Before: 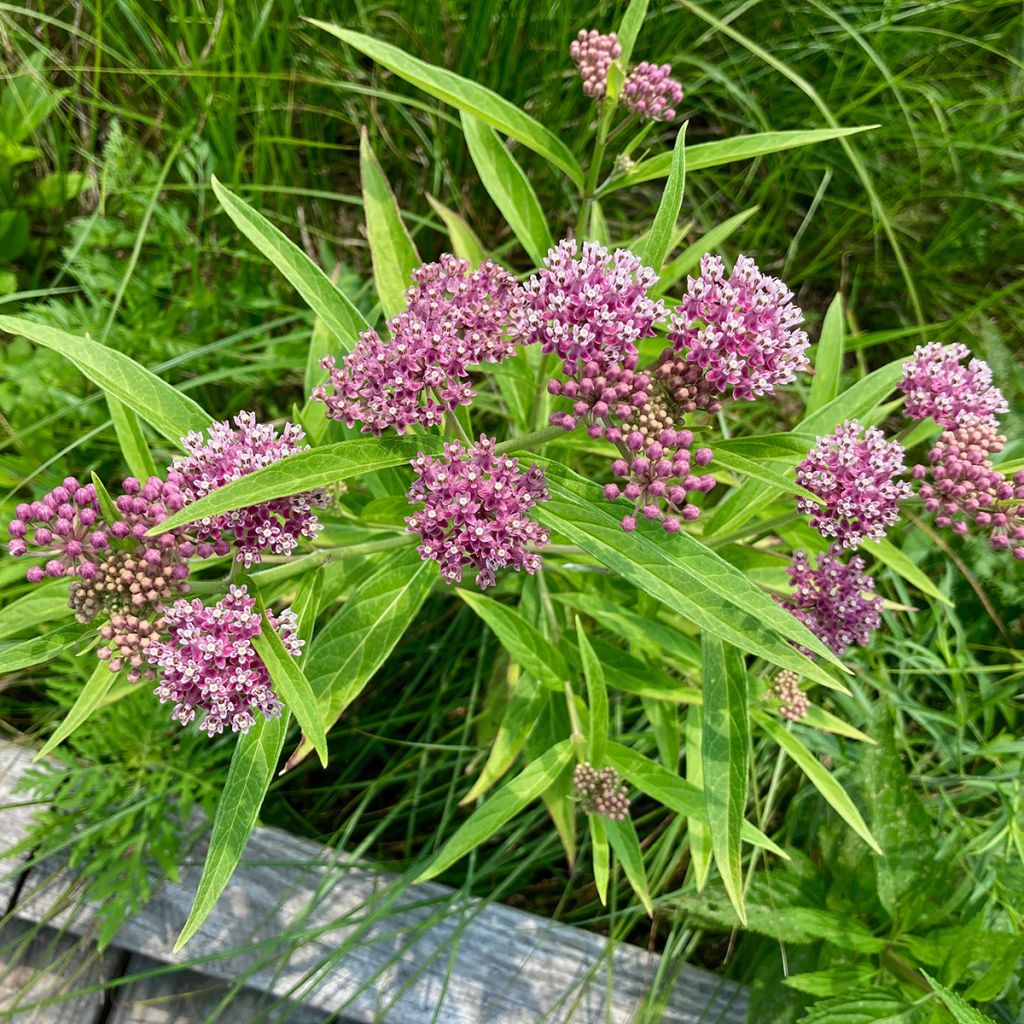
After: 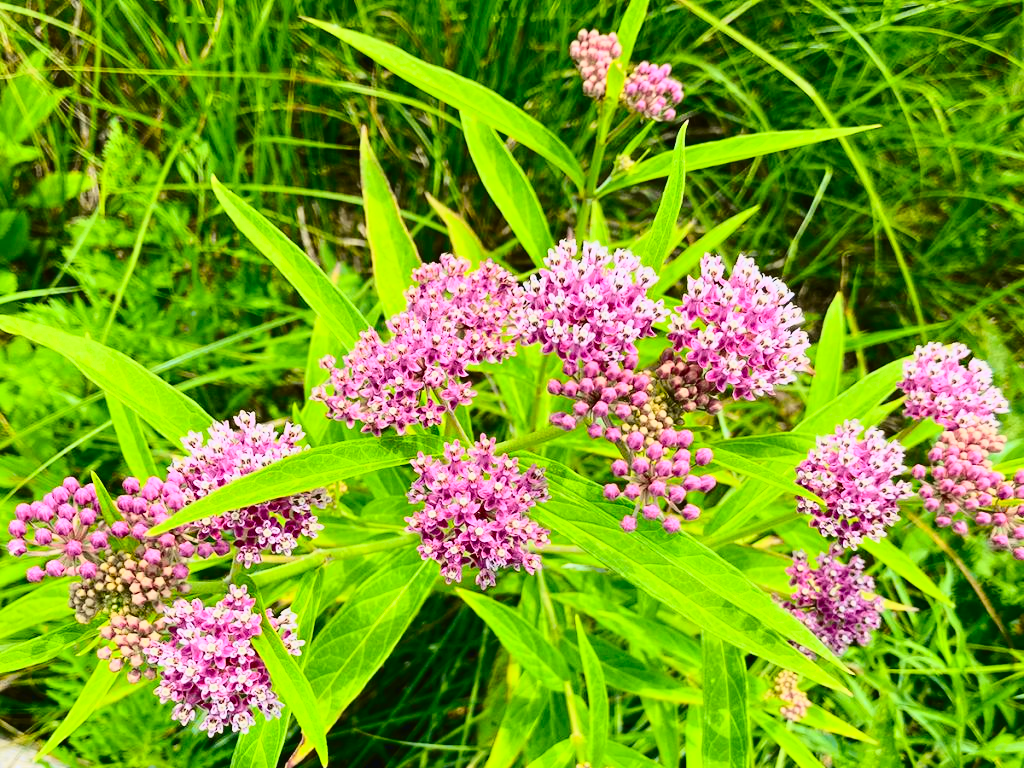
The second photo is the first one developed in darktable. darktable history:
tone curve: curves: ch0 [(0.003, 0.023) (0.071, 0.052) (0.249, 0.201) (0.466, 0.557) (0.625, 0.761) (0.783, 0.9) (0.994, 0.968)]; ch1 [(0, 0) (0.262, 0.227) (0.417, 0.386) (0.469, 0.467) (0.502, 0.498) (0.531, 0.521) (0.576, 0.586) (0.612, 0.634) (0.634, 0.68) (0.686, 0.728) (0.994, 0.987)]; ch2 [(0, 0) (0.262, 0.188) (0.385, 0.353) (0.427, 0.424) (0.495, 0.493) (0.518, 0.544) (0.55, 0.579) (0.595, 0.621) (0.644, 0.748) (1, 1)], color space Lab, independent channels, preserve colors none
contrast brightness saturation: brightness 0.09, saturation 0.19
crop: bottom 24.967%
